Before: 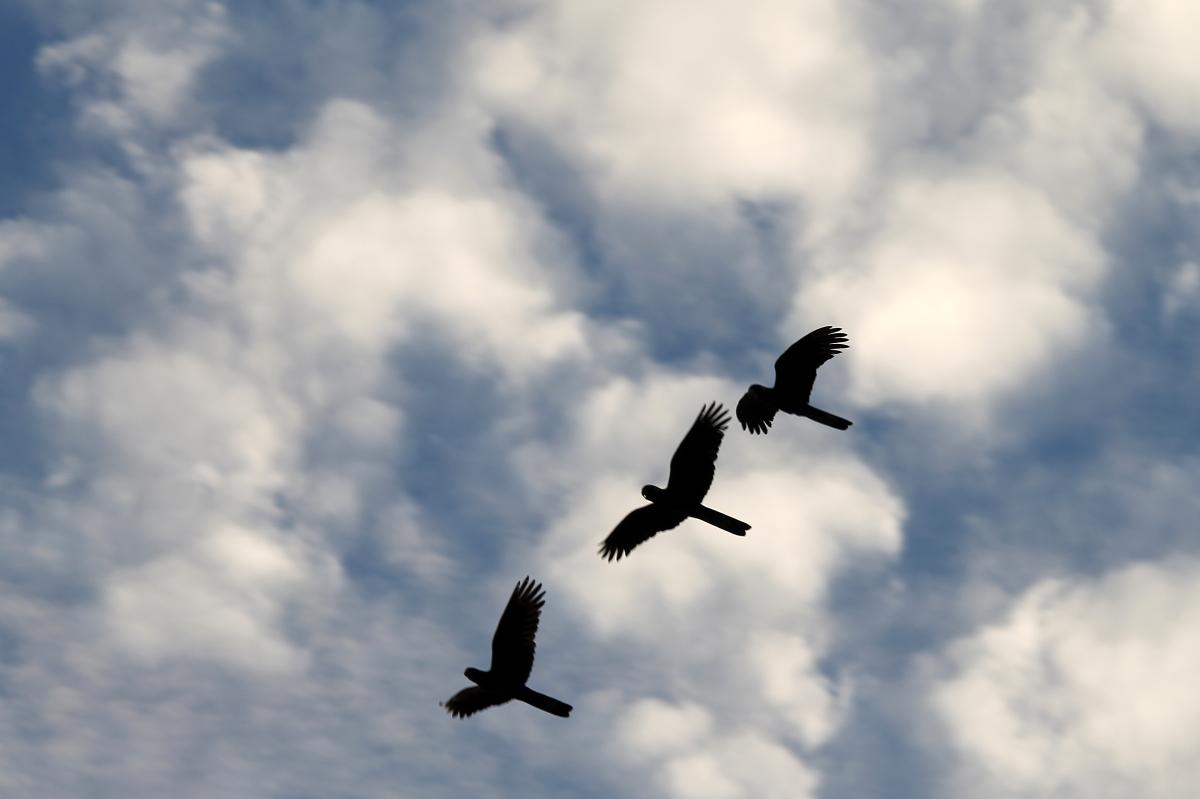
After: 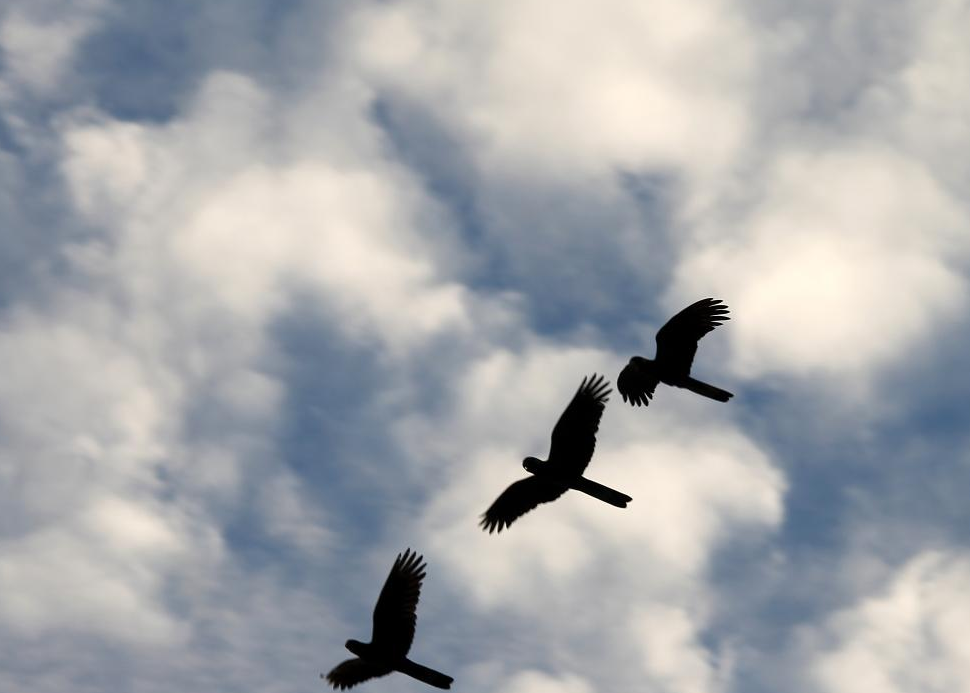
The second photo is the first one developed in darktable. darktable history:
crop: left 9.947%, top 3.565%, right 9.203%, bottom 9.329%
